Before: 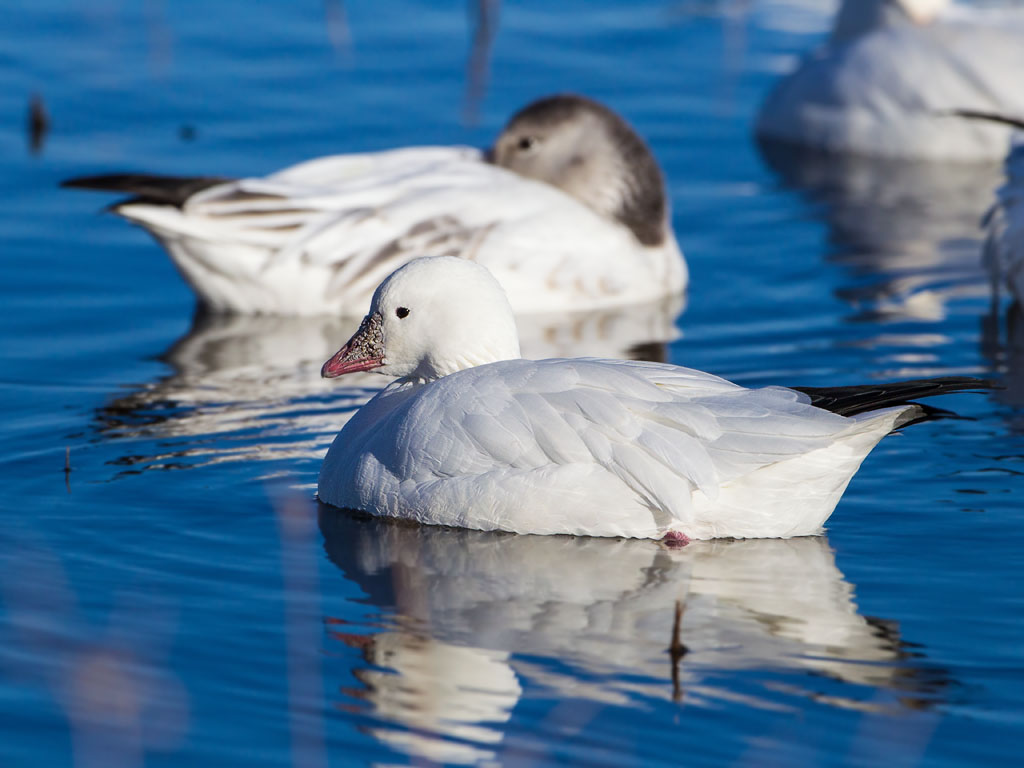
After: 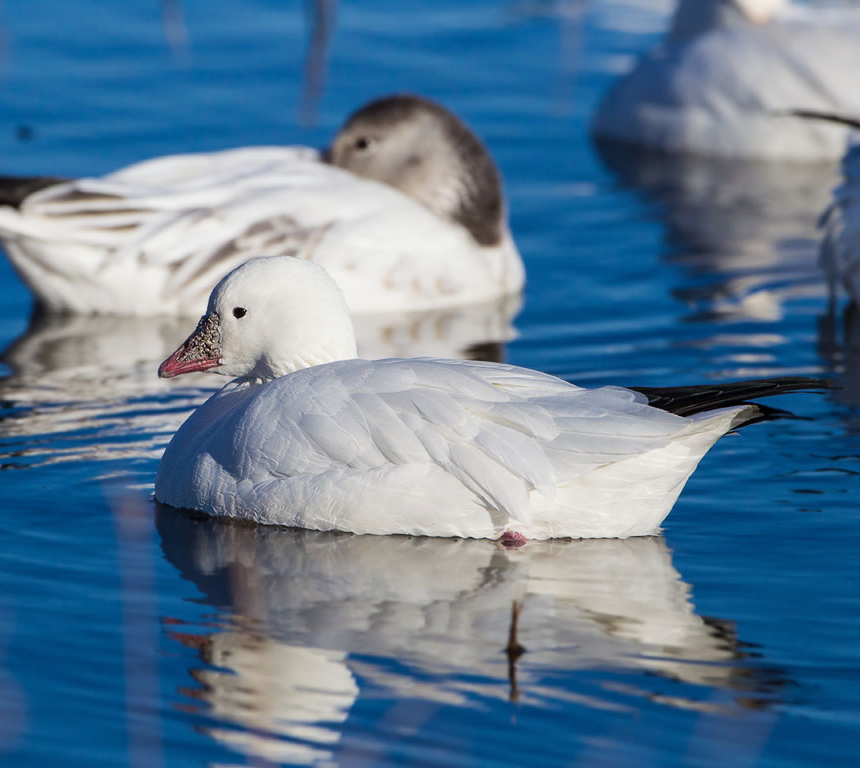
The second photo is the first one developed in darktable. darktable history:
crop: left 15.941%
exposure: exposure -0.069 EV, compensate highlight preservation false
